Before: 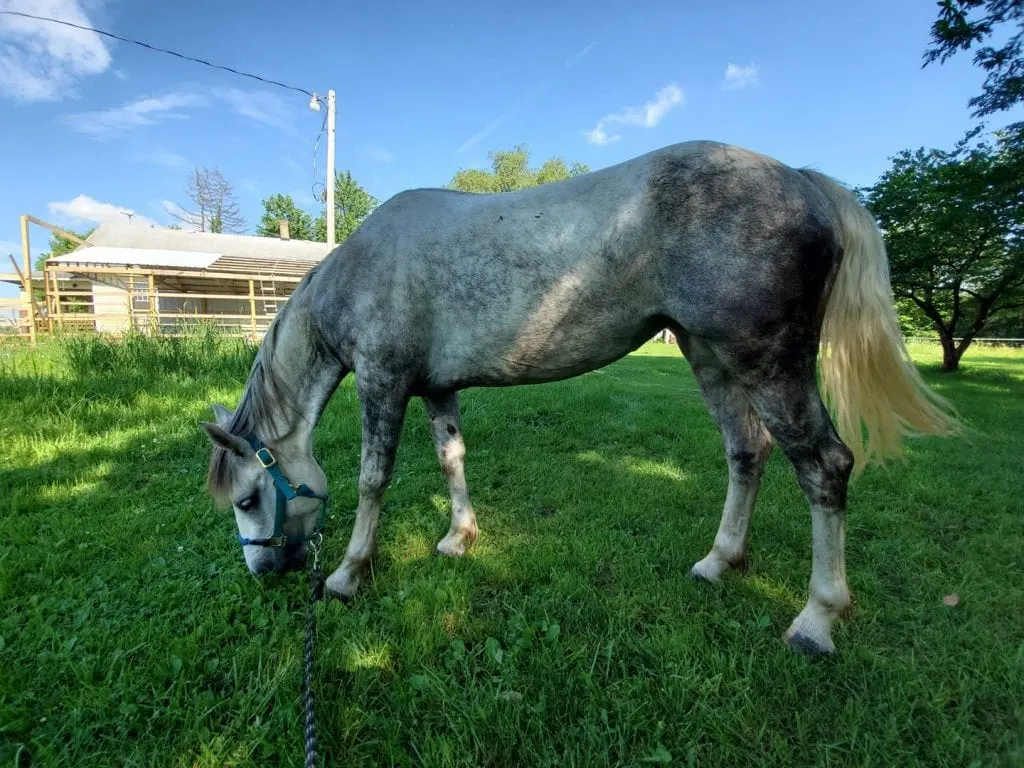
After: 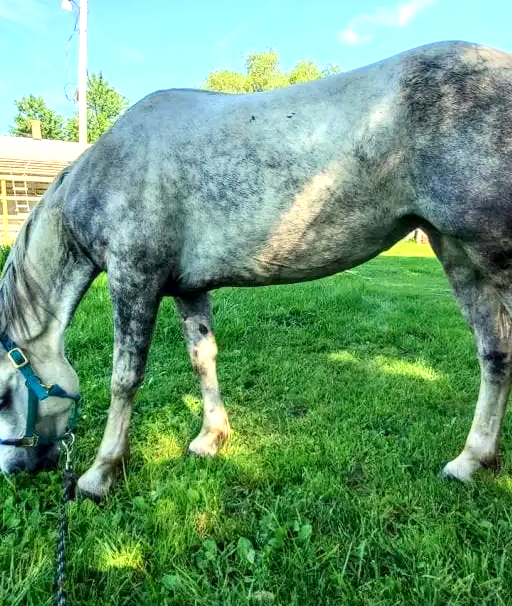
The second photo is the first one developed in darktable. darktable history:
crop and rotate: angle 0.014°, left 24.307%, top 13.065%, right 25.609%, bottom 7.998%
contrast brightness saturation: contrast 0.204, brightness 0.166, saturation 0.225
local contrast: detail 130%
color balance rgb: power › luminance 3.27%, power › hue 230.11°, highlights gain › chroma 3.024%, highlights gain › hue 78.87°, perceptual saturation grading › global saturation 0.72%
exposure: black level correction 0, exposure 0.703 EV, compensate highlight preservation false
